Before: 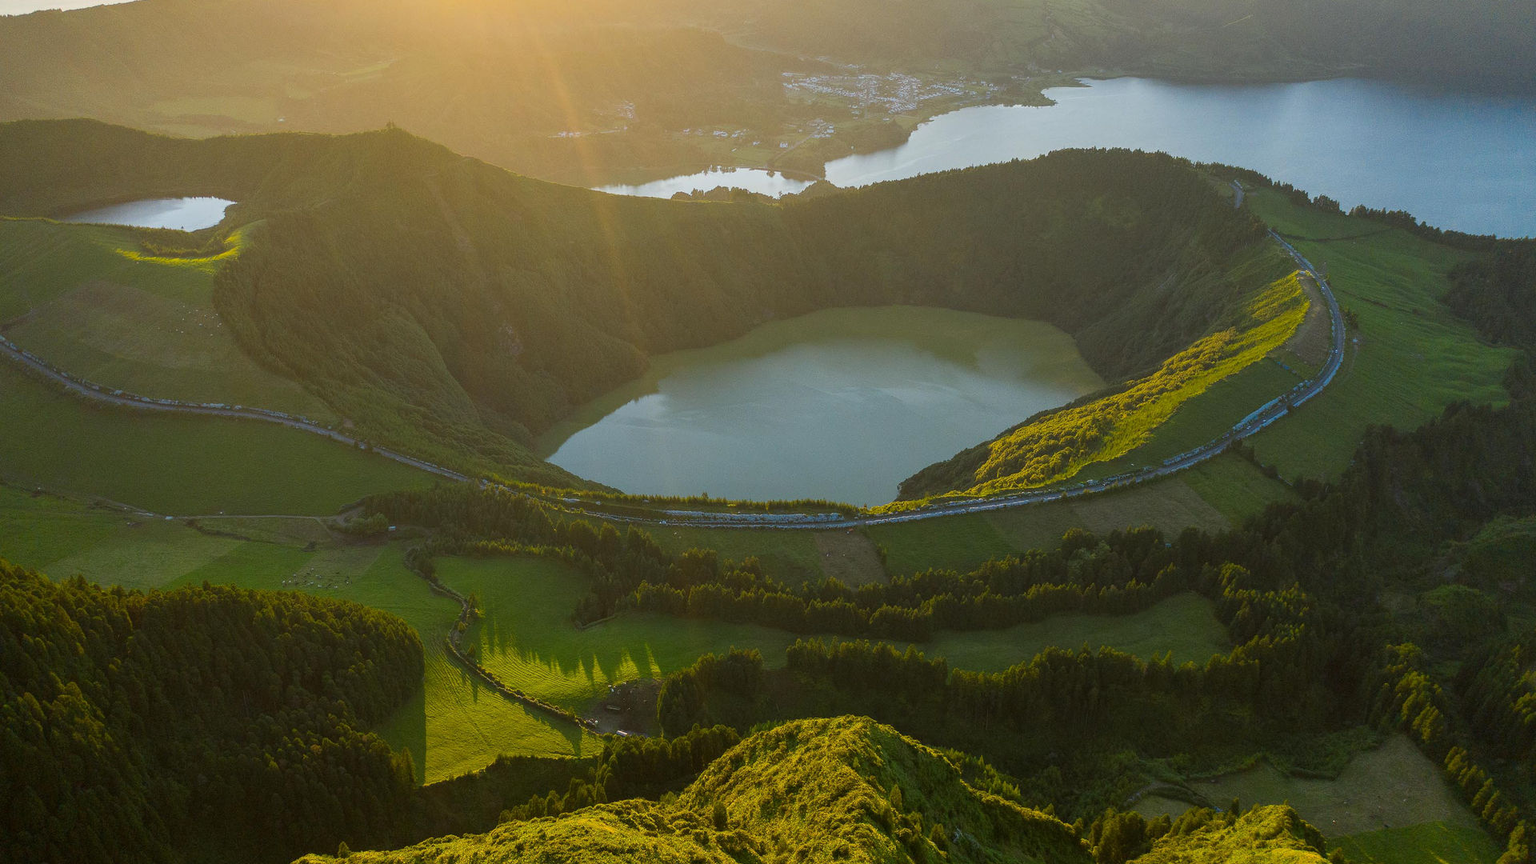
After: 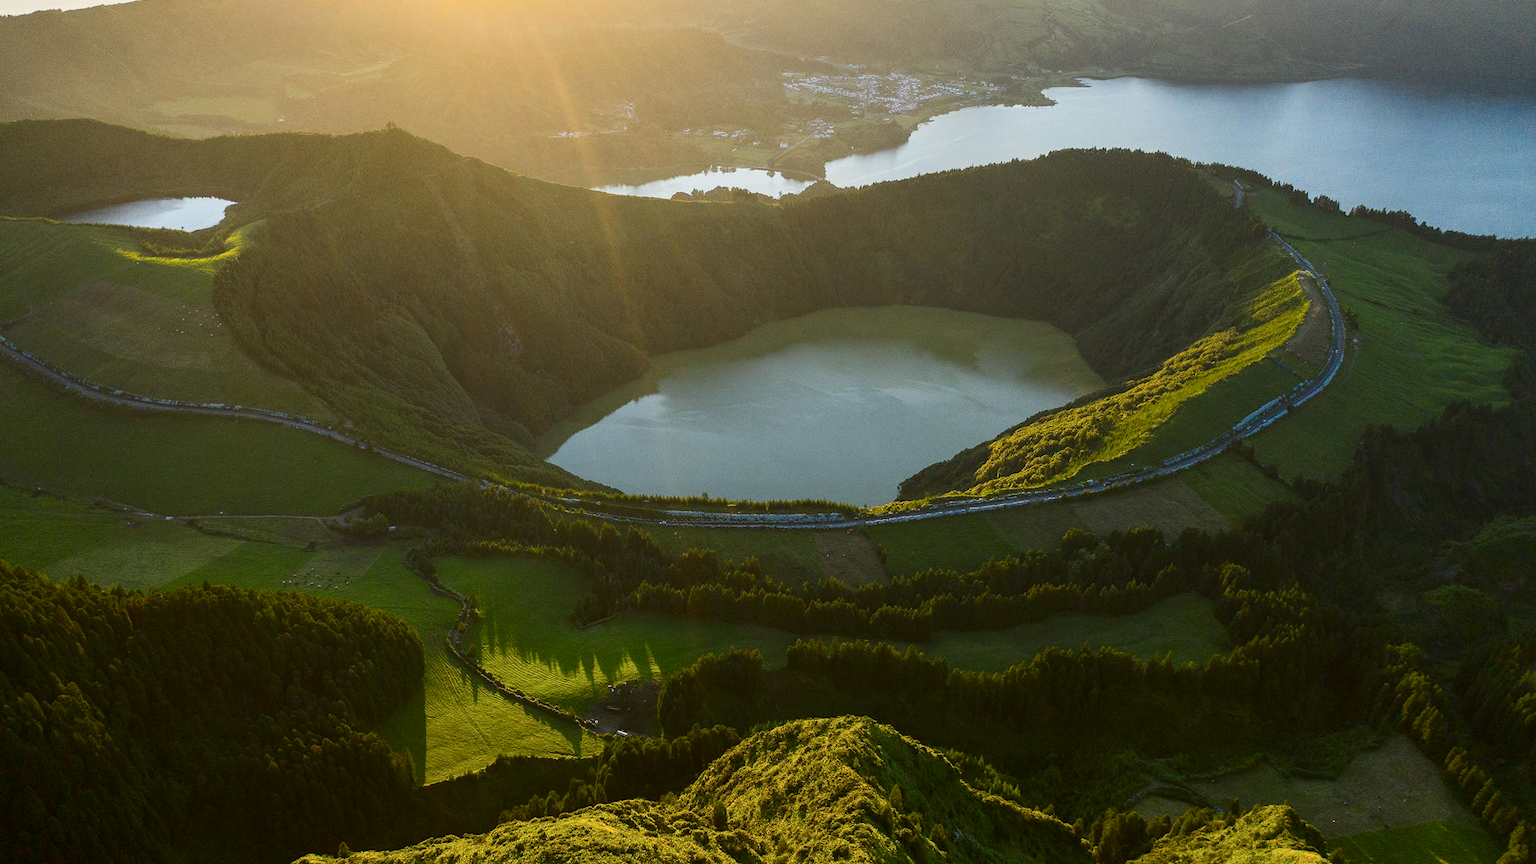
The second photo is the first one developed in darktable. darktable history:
contrast brightness saturation: contrast 0.221
